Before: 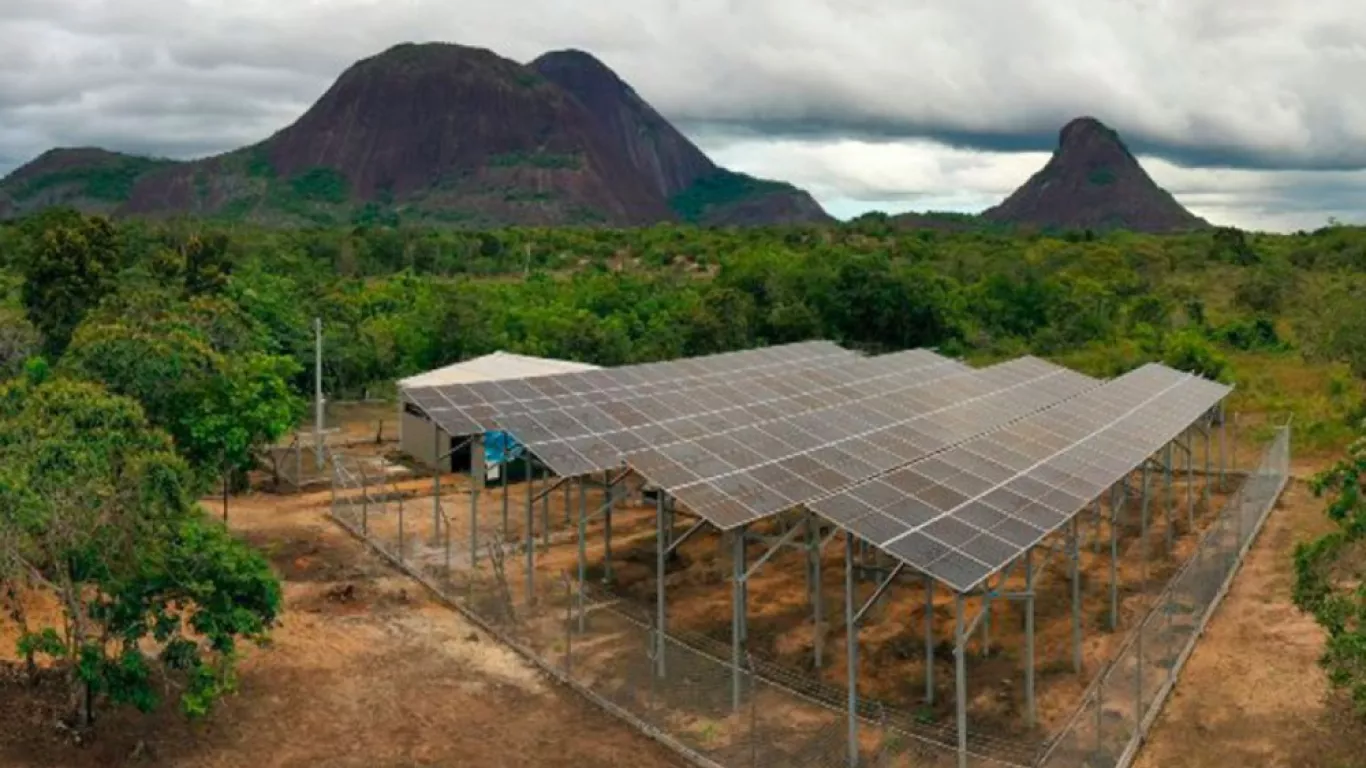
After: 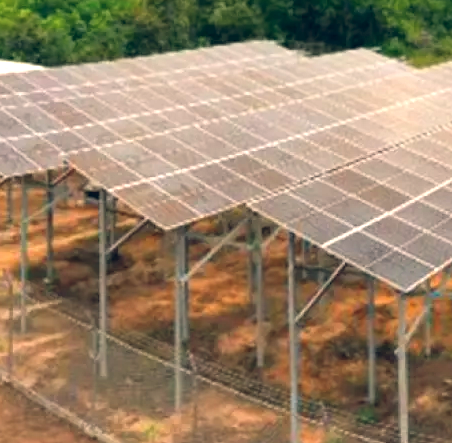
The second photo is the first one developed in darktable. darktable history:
color balance rgb: shadows lift › hue 87.51°, highlights gain › chroma 3.21%, highlights gain › hue 55.1°, global offset › chroma 0.15%, global offset › hue 253.66°, linear chroma grading › global chroma 0.5%
exposure: black level correction 0, exposure 1.2 EV, compensate exposure bias true, compensate highlight preservation false
crop: left 40.878%, top 39.176%, right 25.993%, bottom 3.081%
